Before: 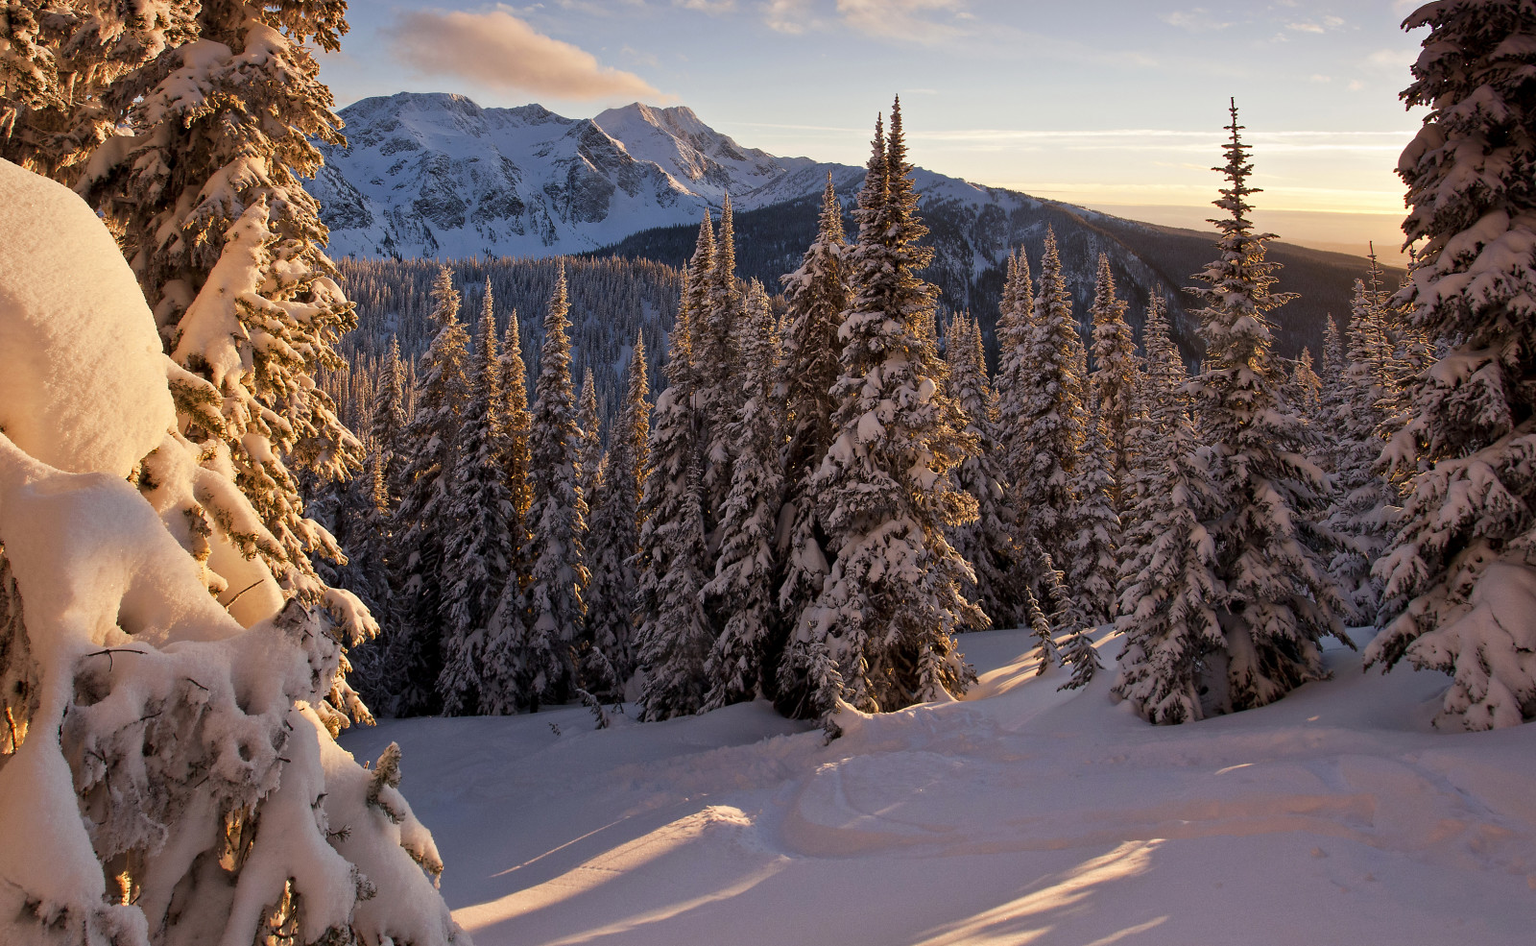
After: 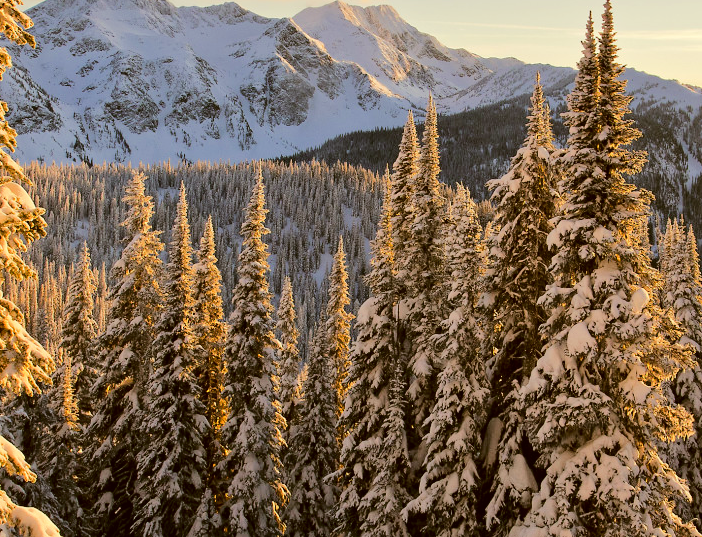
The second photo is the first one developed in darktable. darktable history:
crop: left 20.378%, top 10.861%, right 35.719%, bottom 34.585%
tone equalizer: -7 EV 0.149 EV, -6 EV 0.578 EV, -5 EV 1.17 EV, -4 EV 1.3 EV, -3 EV 1.13 EV, -2 EV 0.6 EV, -1 EV 0.147 EV, edges refinement/feathering 500, mask exposure compensation -1.25 EV, preserve details no
color correction: highlights a* -1.52, highlights b* 10.15, shadows a* 0.641, shadows b* 19.43
